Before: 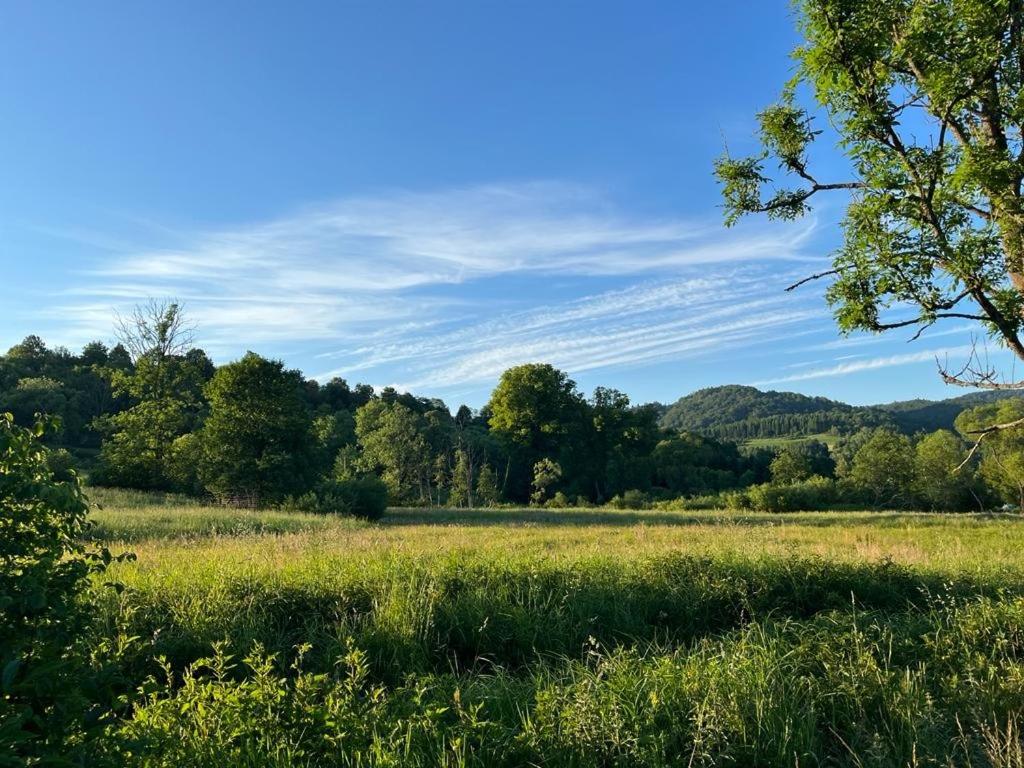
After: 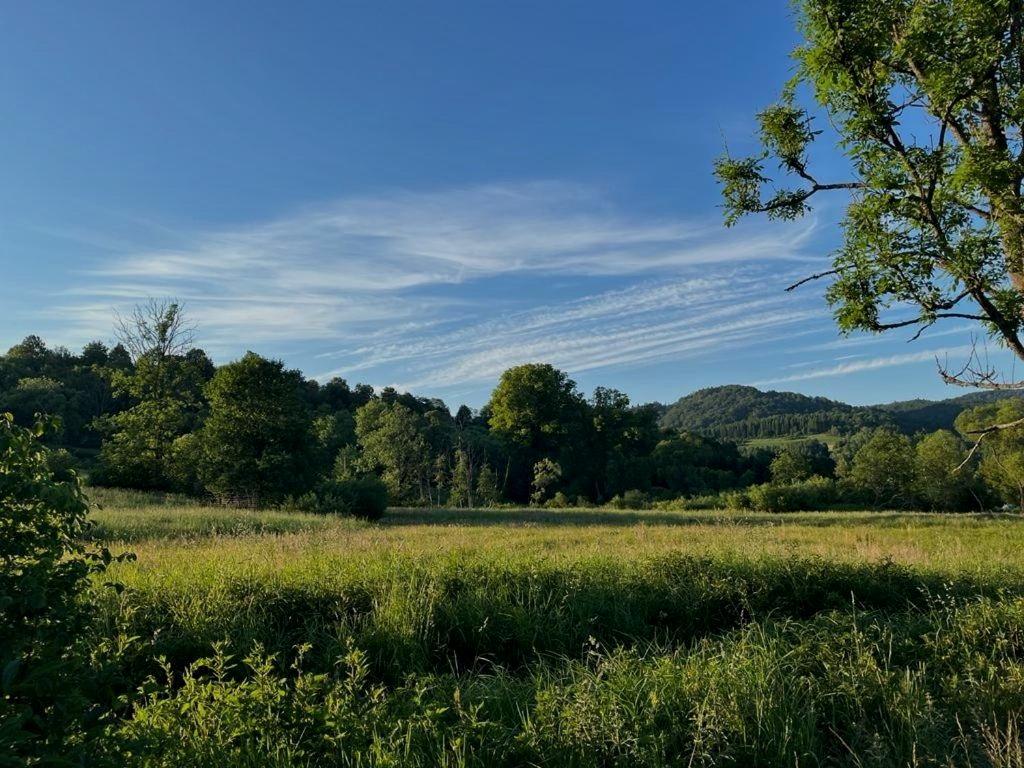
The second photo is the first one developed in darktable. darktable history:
exposure: black level correction 0, exposure -0.721 EV, compensate highlight preservation false
local contrast: mode bilateral grid, contrast 20, coarseness 50, detail 120%, midtone range 0.2
